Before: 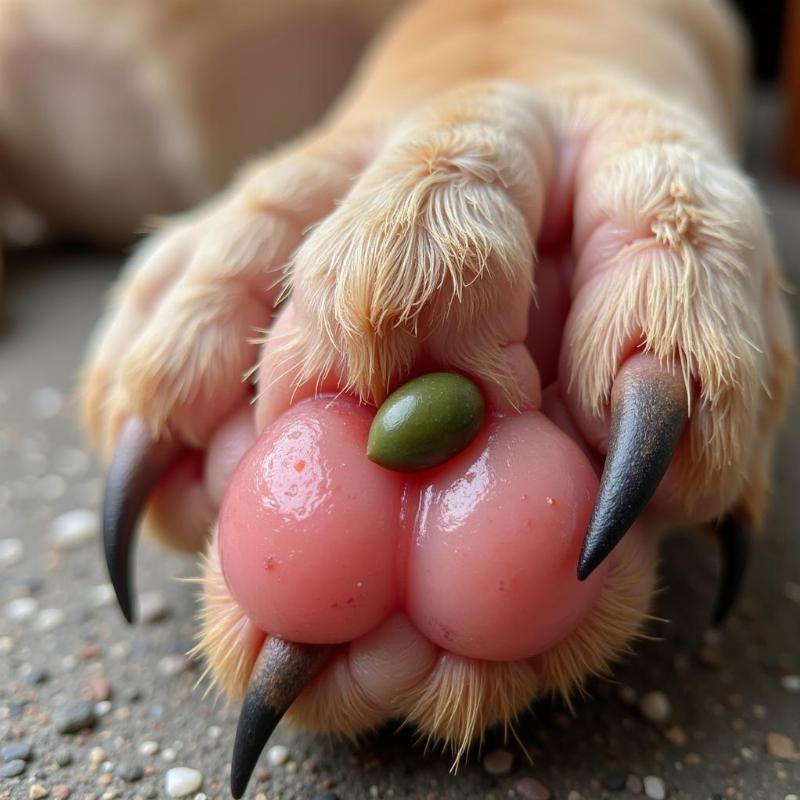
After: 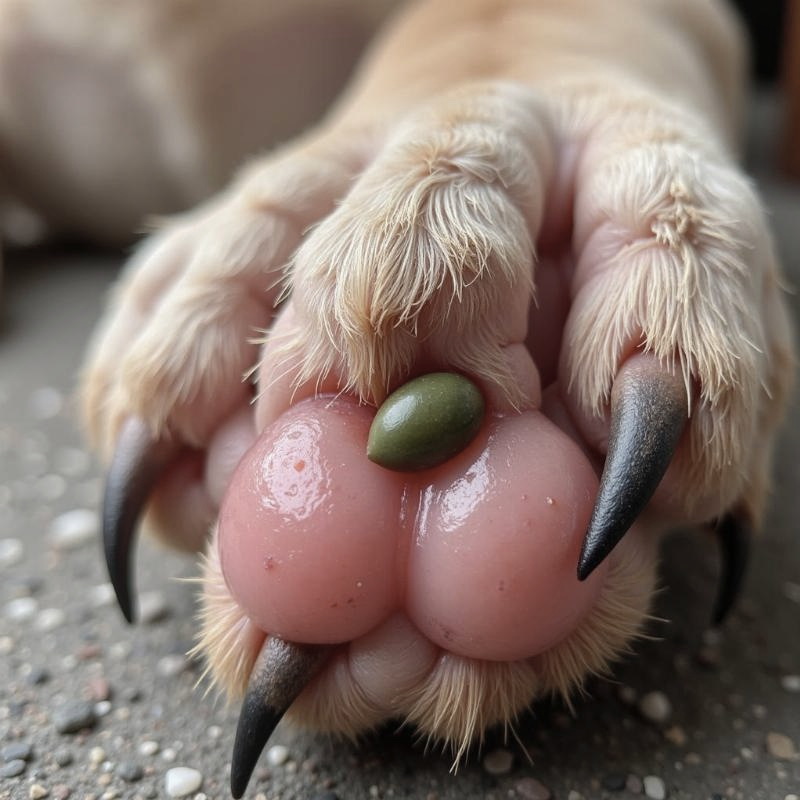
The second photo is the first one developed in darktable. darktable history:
local contrast: mode bilateral grid, contrast 21, coarseness 51, detail 119%, midtone range 0.2
contrast brightness saturation: contrast -0.048, saturation -0.394
